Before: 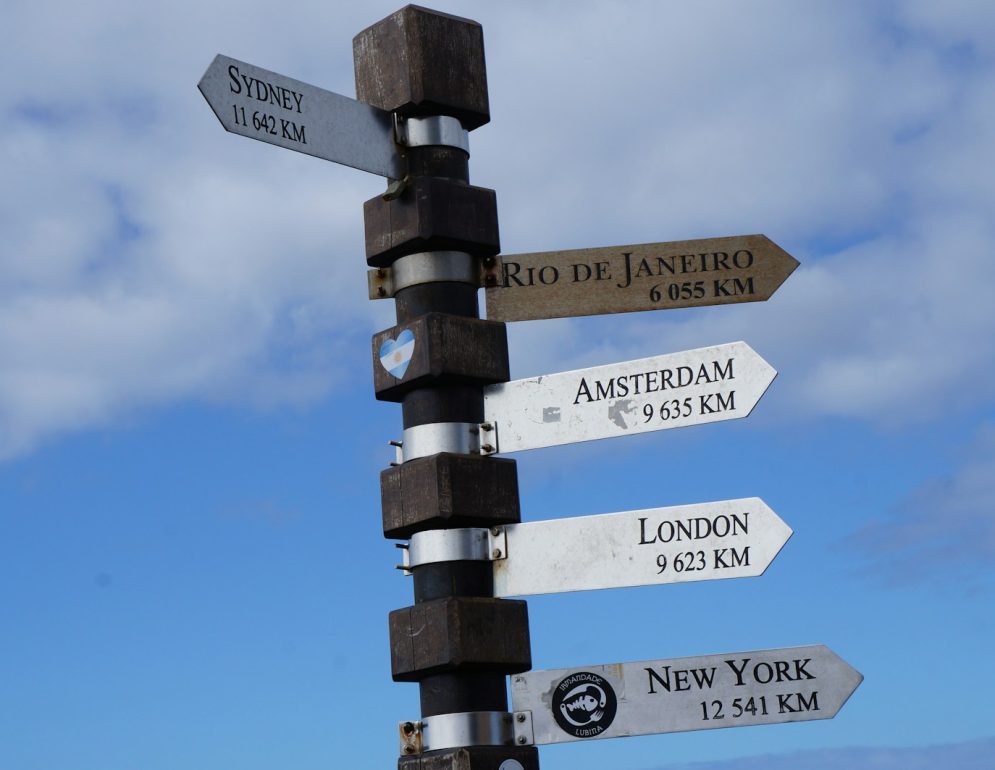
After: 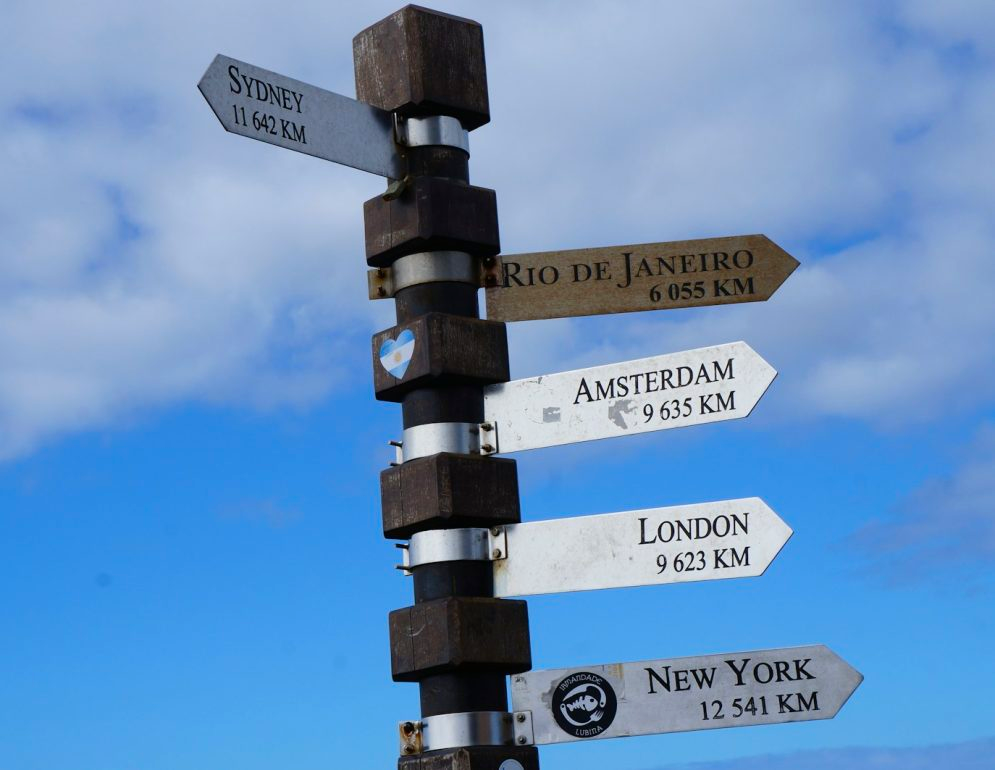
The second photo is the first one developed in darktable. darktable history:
contrast brightness saturation: contrast 0.09, saturation 0.279
